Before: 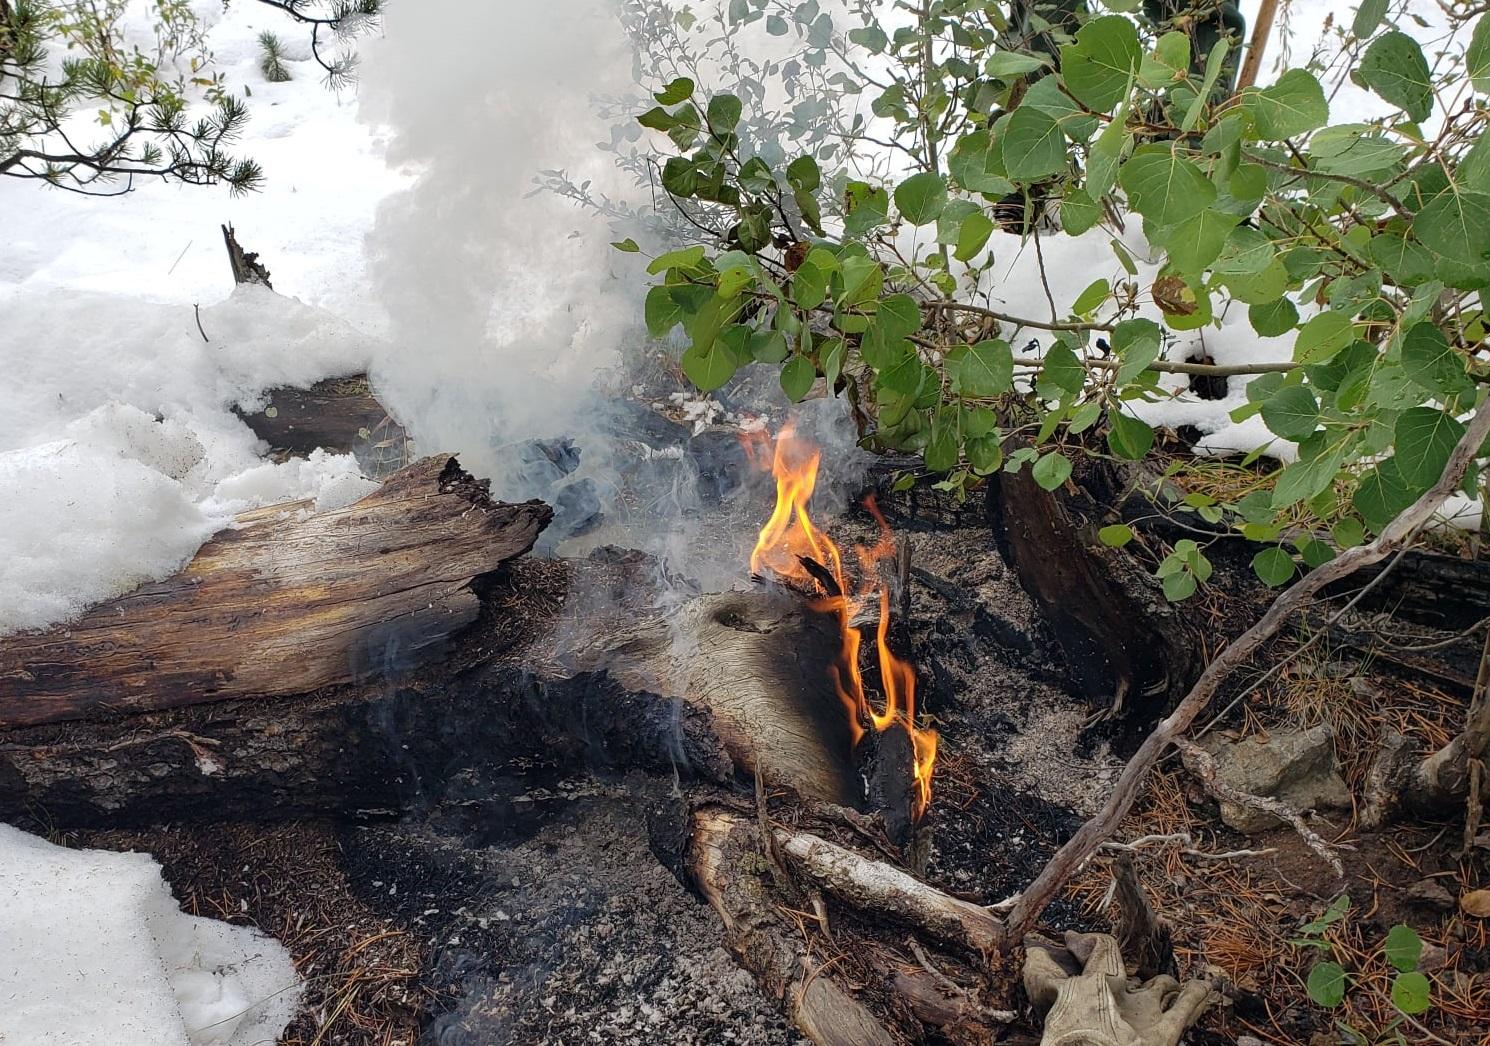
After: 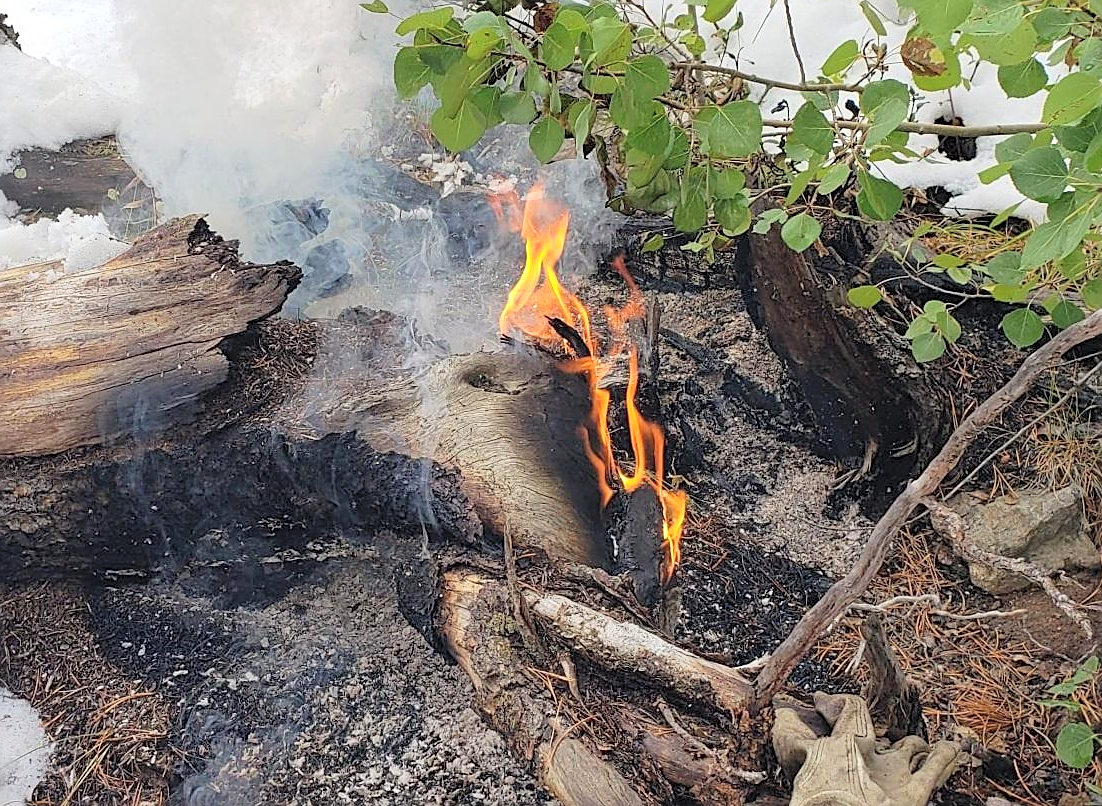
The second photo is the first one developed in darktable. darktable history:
sharpen: on, module defaults
crop: left 16.871%, top 22.857%, right 9.116%
contrast brightness saturation: contrast 0.1, brightness 0.3, saturation 0.14
